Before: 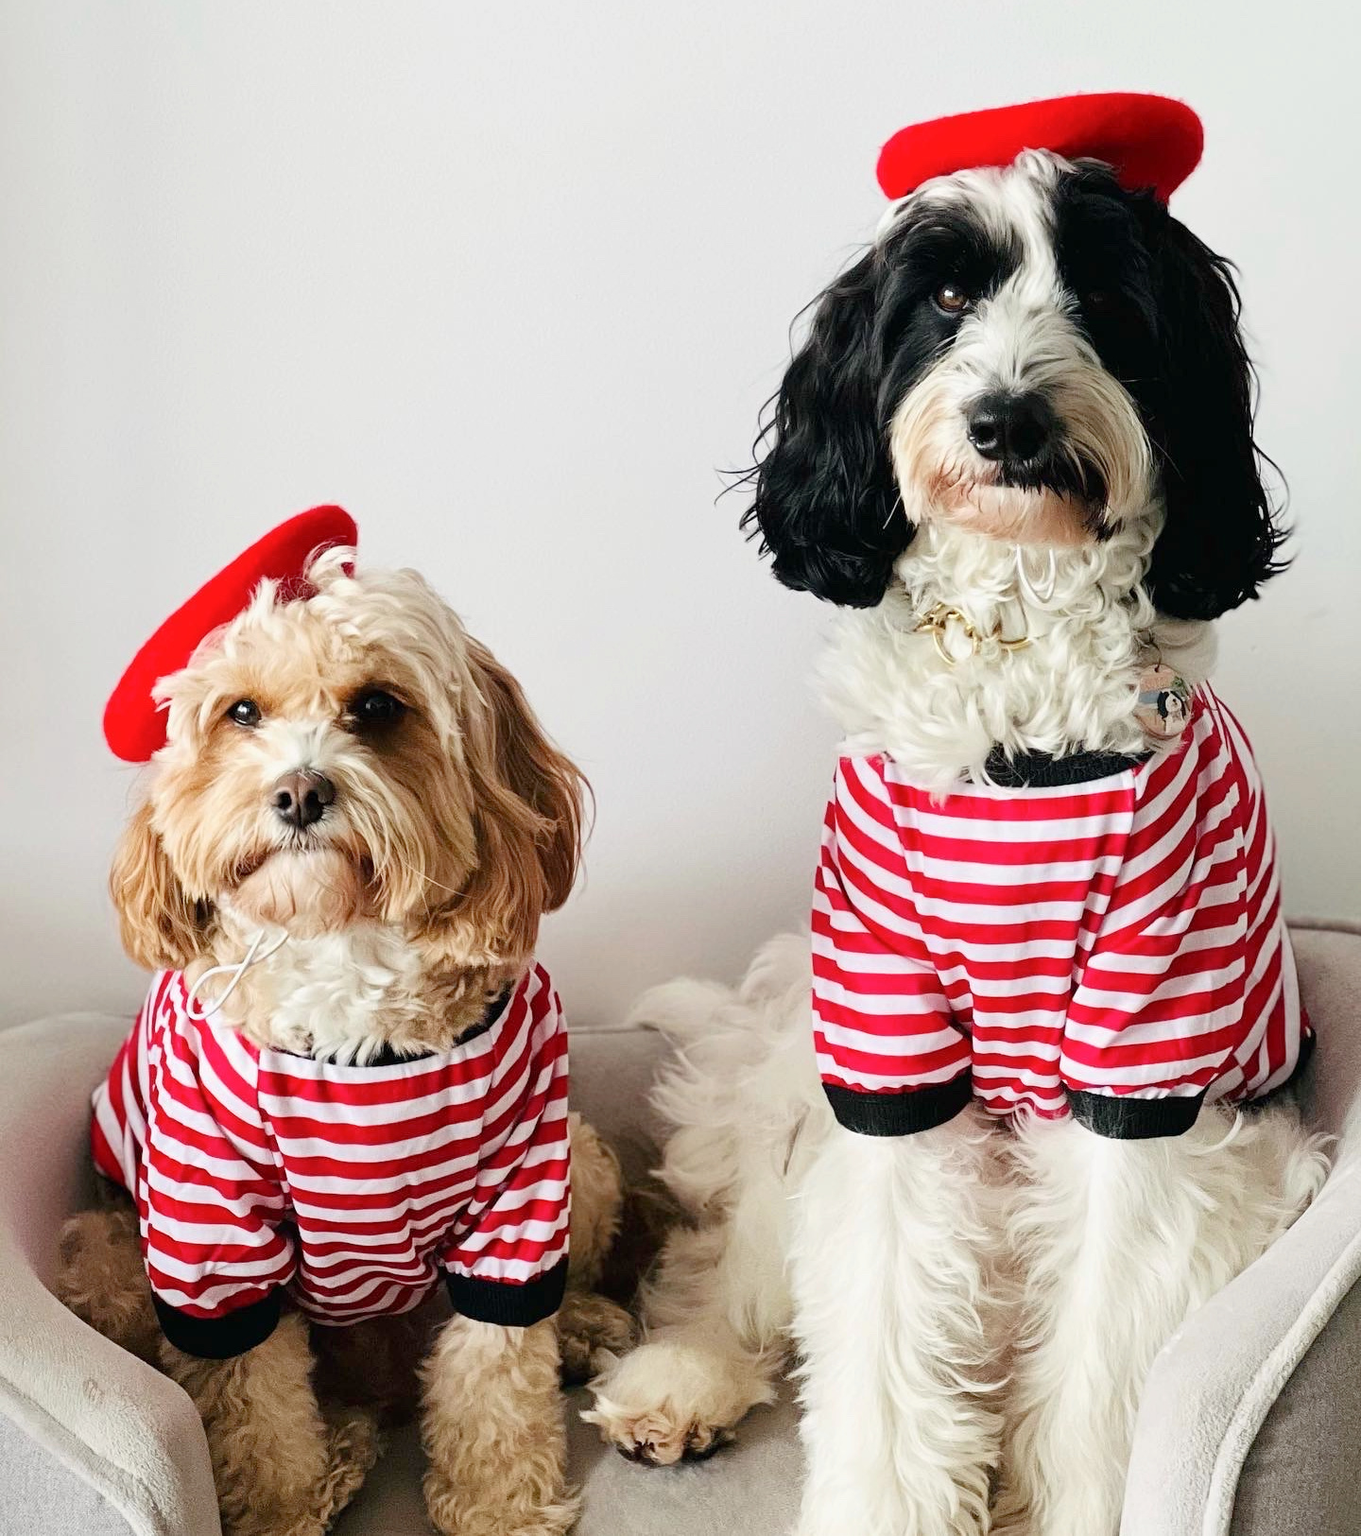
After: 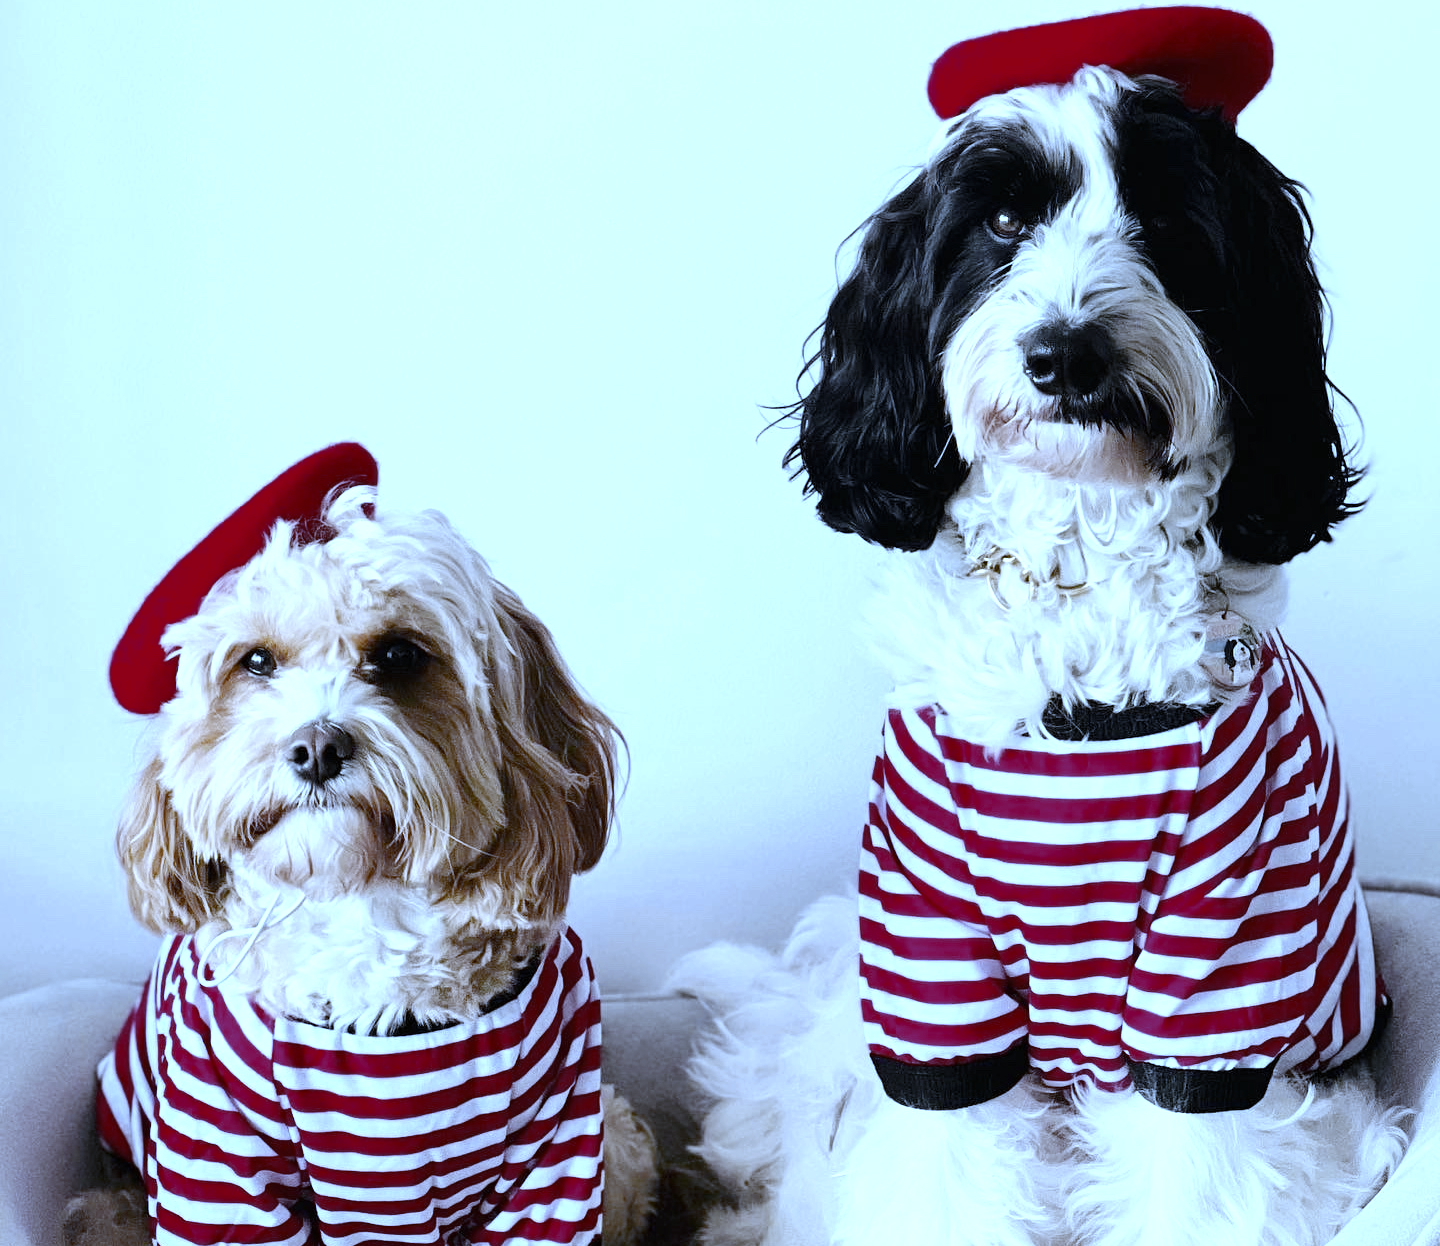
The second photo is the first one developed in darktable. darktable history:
crop: top 5.667%, bottom 17.637%
tone equalizer: -8 EV -0.417 EV, -7 EV -0.389 EV, -6 EV -0.333 EV, -5 EV -0.222 EV, -3 EV 0.222 EV, -2 EV 0.333 EV, -1 EV 0.389 EV, +0 EV 0.417 EV, edges refinement/feathering 500, mask exposure compensation -1.25 EV, preserve details no
color zones: curves: ch0 [(0.035, 0.242) (0.25, 0.5) (0.384, 0.214) (0.488, 0.255) (0.75, 0.5)]; ch1 [(0.063, 0.379) (0.25, 0.5) (0.354, 0.201) (0.489, 0.085) (0.729, 0.271)]; ch2 [(0.25, 0.5) (0.38, 0.517) (0.442, 0.51) (0.735, 0.456)]
white balance: red 0.766, blue 1.537
